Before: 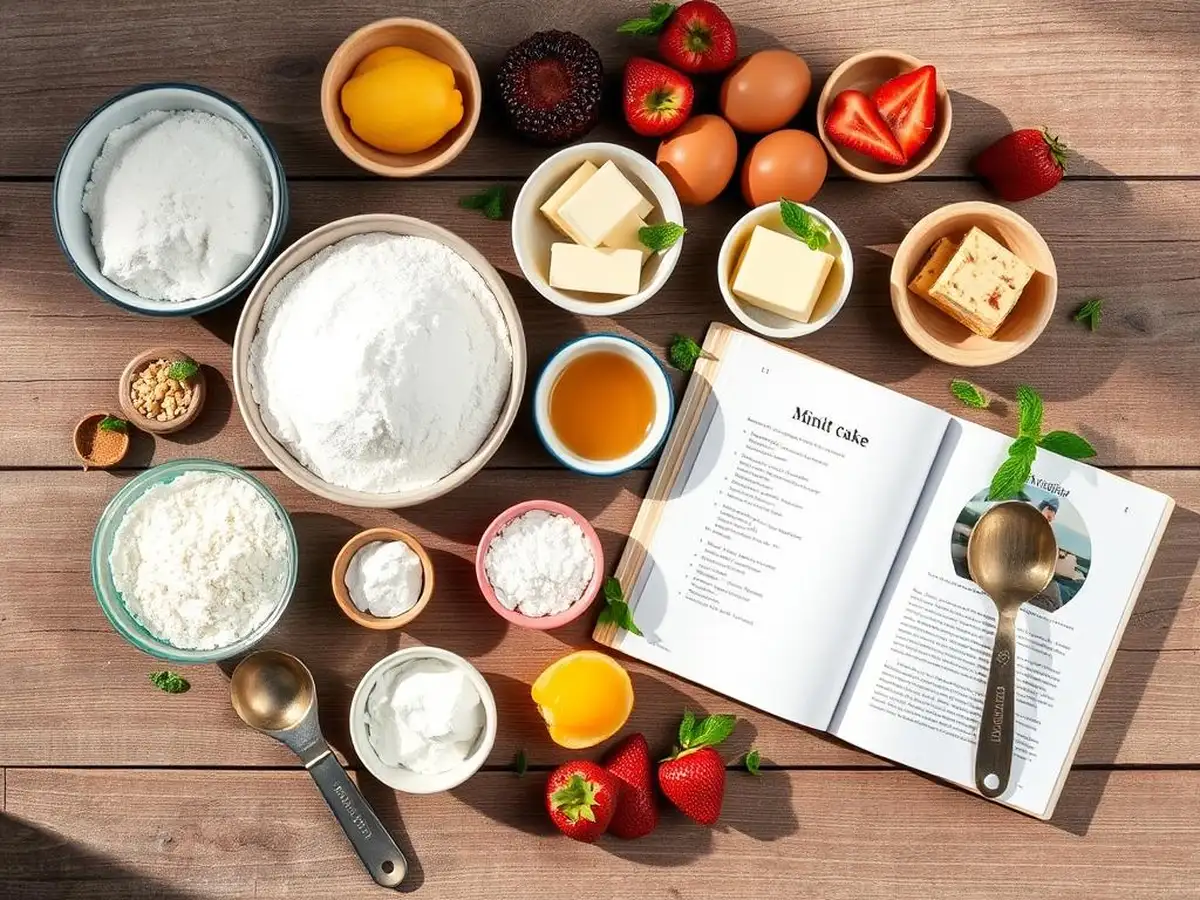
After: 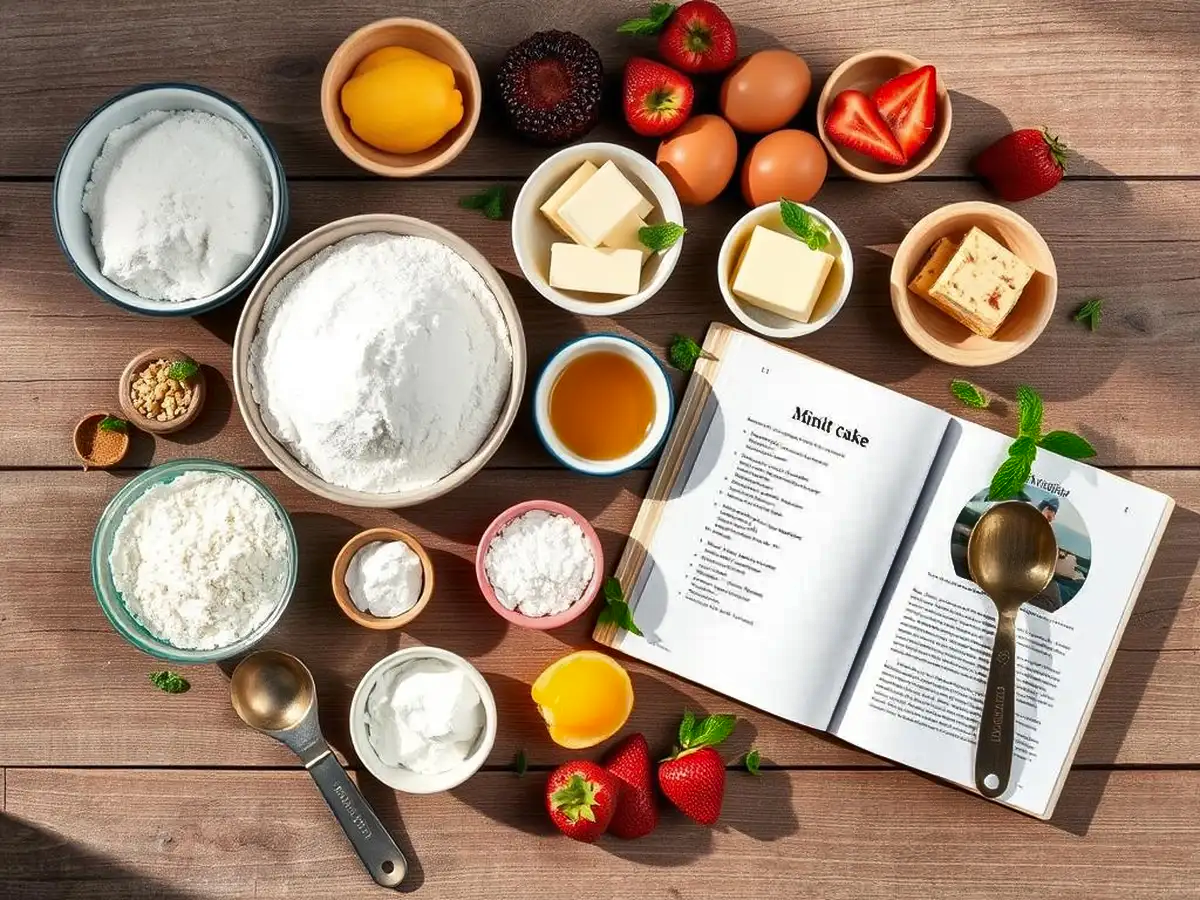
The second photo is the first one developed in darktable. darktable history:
shadows and highlights: shadows 24.52, highlights -78.83, soften with gaussian
